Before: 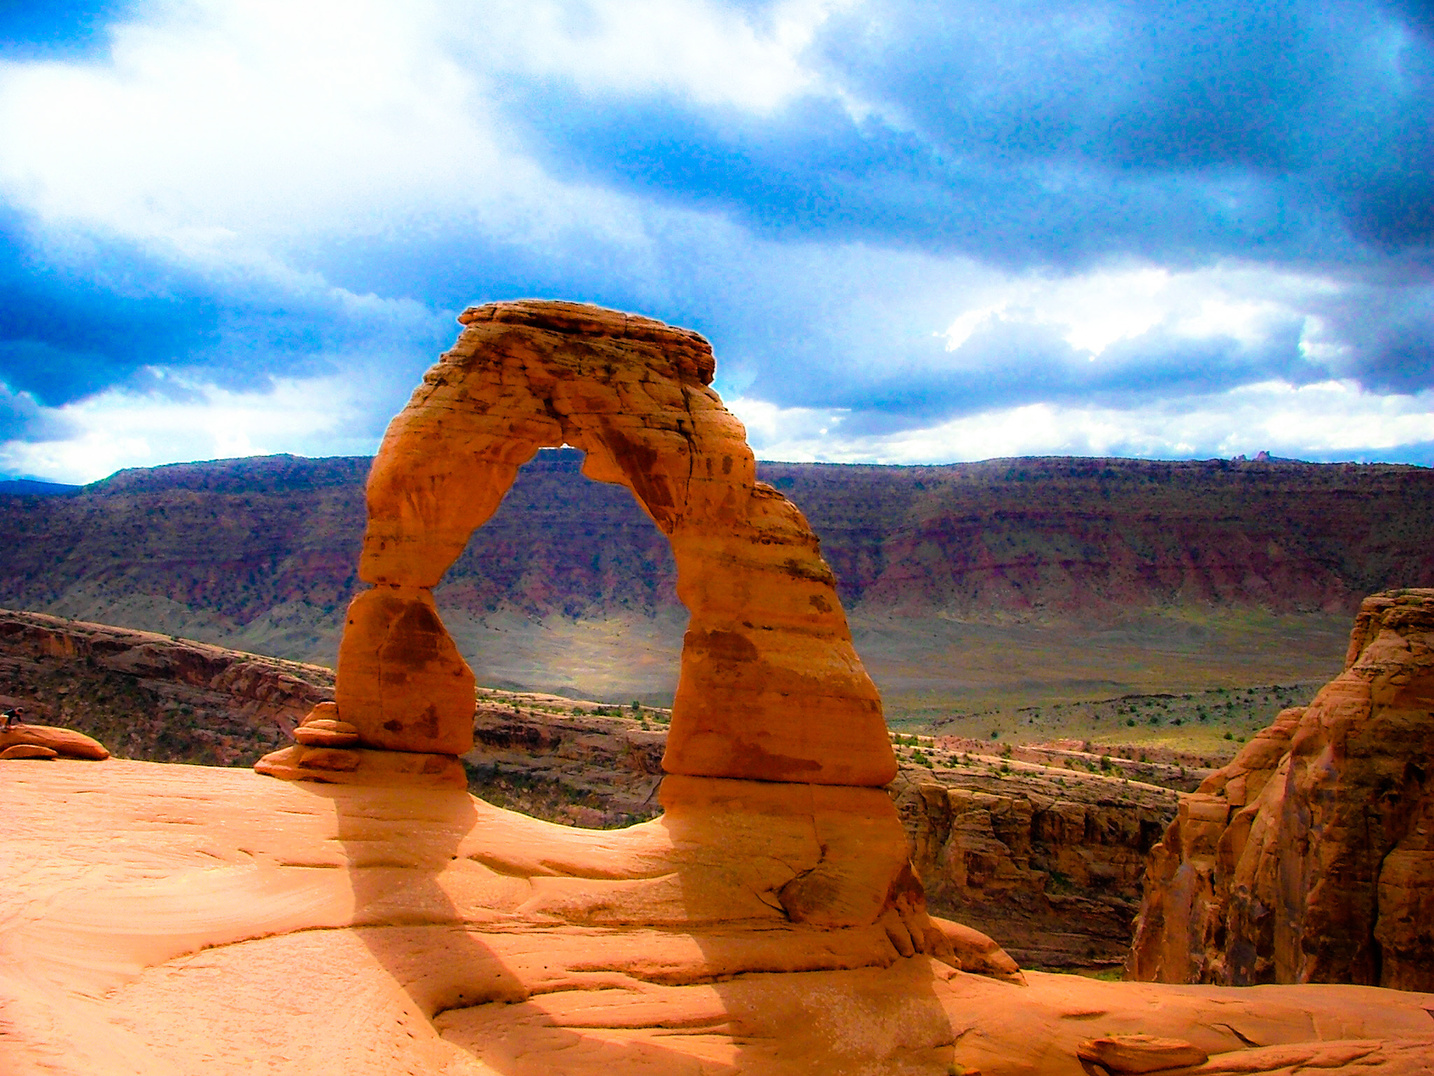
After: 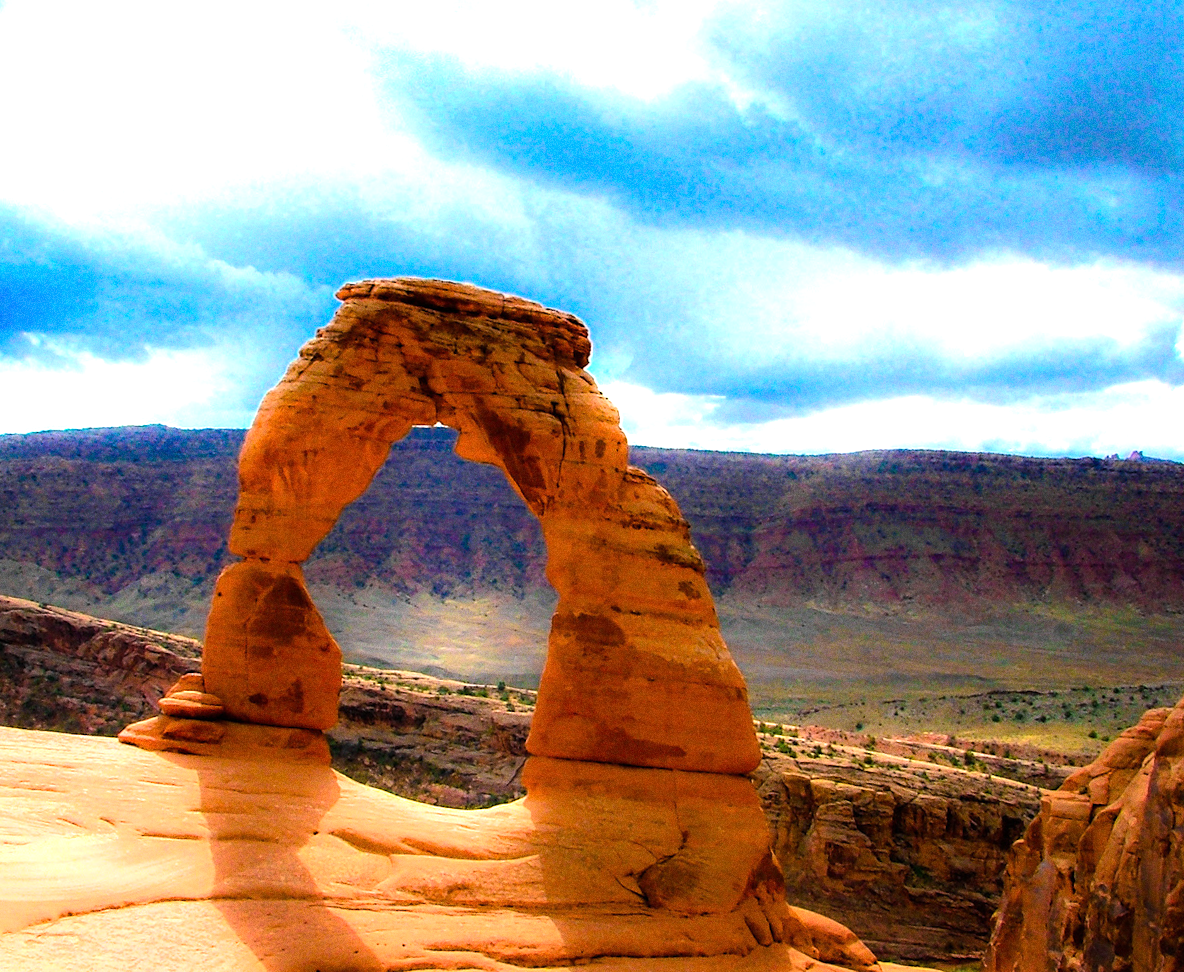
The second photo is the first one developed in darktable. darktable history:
tone equalizer: -8 EV -0.417 EV, -7 EV -0.389 EV, -6 EV -0.333 EV, -5 EV -0.222 EV, -3 EV 0.222 EV, -2 EV 0.333 EV, -1 EV 0.389 EV, +0 EV 0.417 EV, edges refinement/feathering 500, mask exposure compensation -1.57 EV, preserve details no
rotate and perspective: rotation 1.72°, automatic cropping off
exposure: exposure 0.2 EV, compensate highlight preservation false
crop: left 9.929%, top 3.475%, right 9.188%, bottom 9.529%
grain: coarseness 0.09 ISO
